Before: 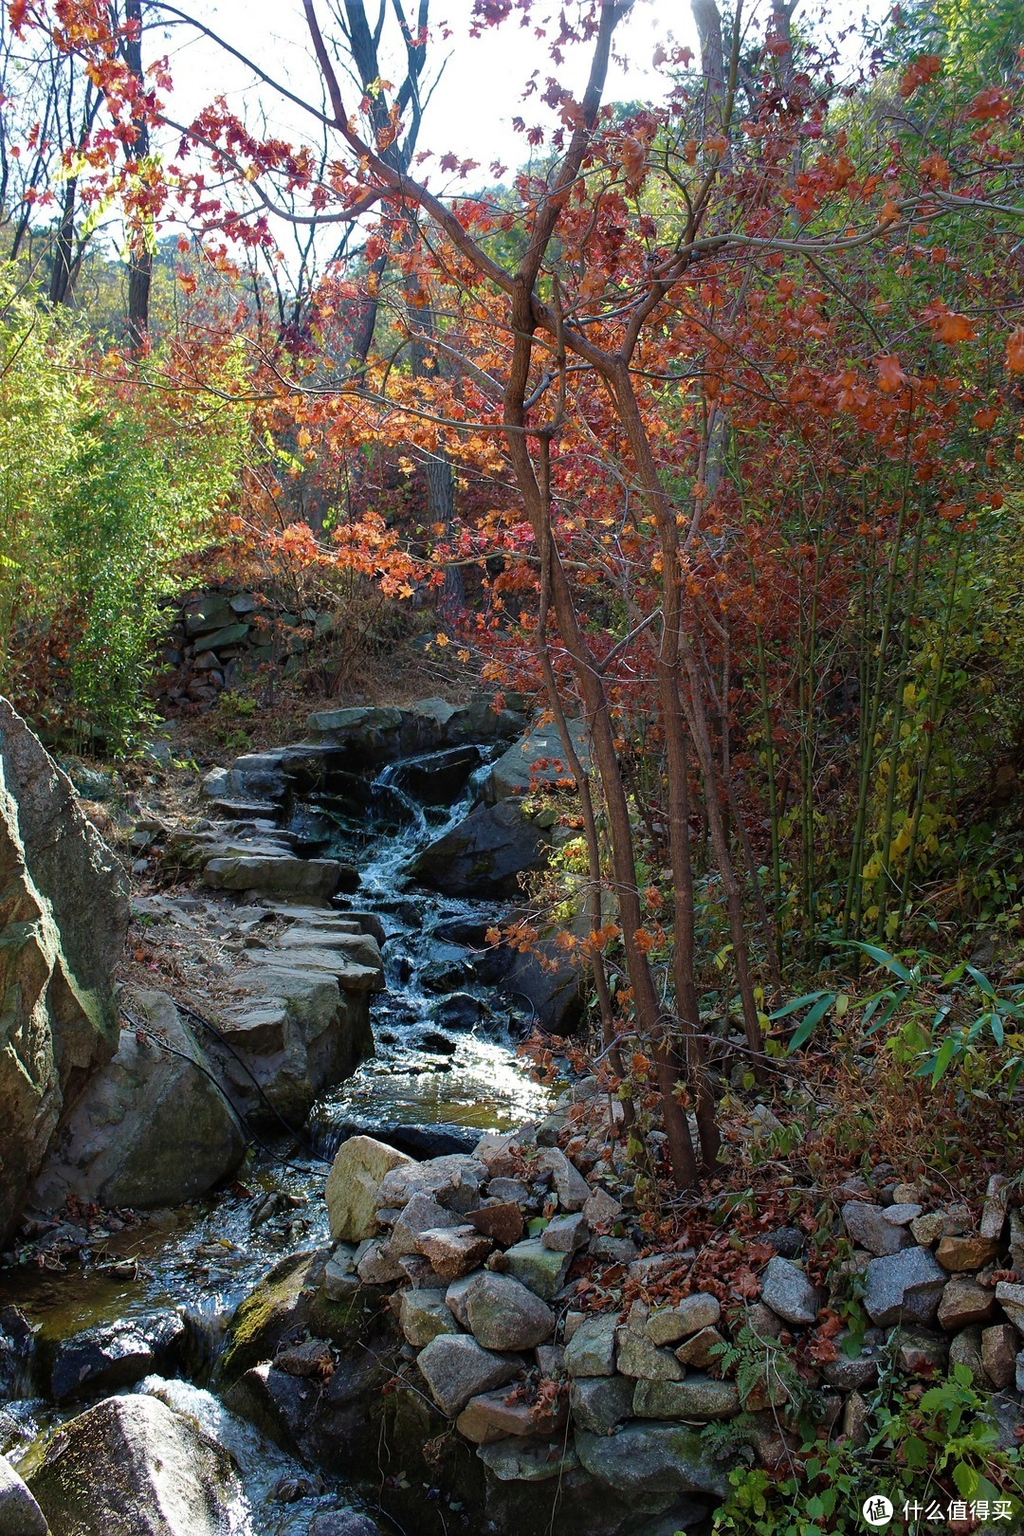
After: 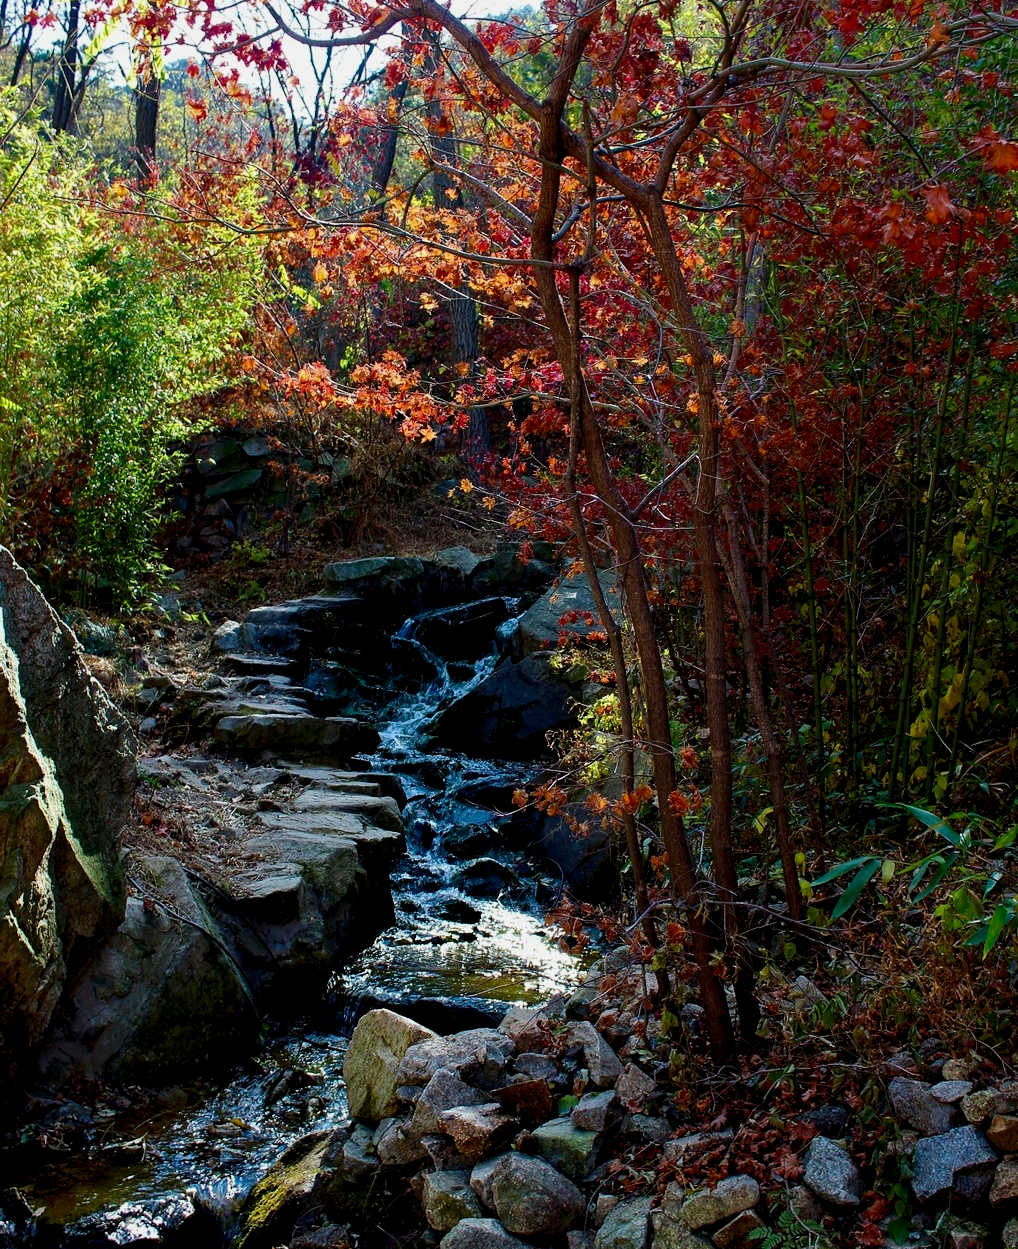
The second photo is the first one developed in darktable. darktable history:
local contrast: highlights 100%, shadows 100%, detail 120%, midtone range 0.2
crop and rotate: angle 0.03°, top 11.643%, right 5.651%, bottom 11.189%
contrast brightness saturation: contrast 0.24, brightness -0.24, saturation 0.14
rgb levels: preserve colors sum RGB, levels [[0.038, 0.433, 0.934], [0, 0.5, 1], [0, 0.5, 1]]
